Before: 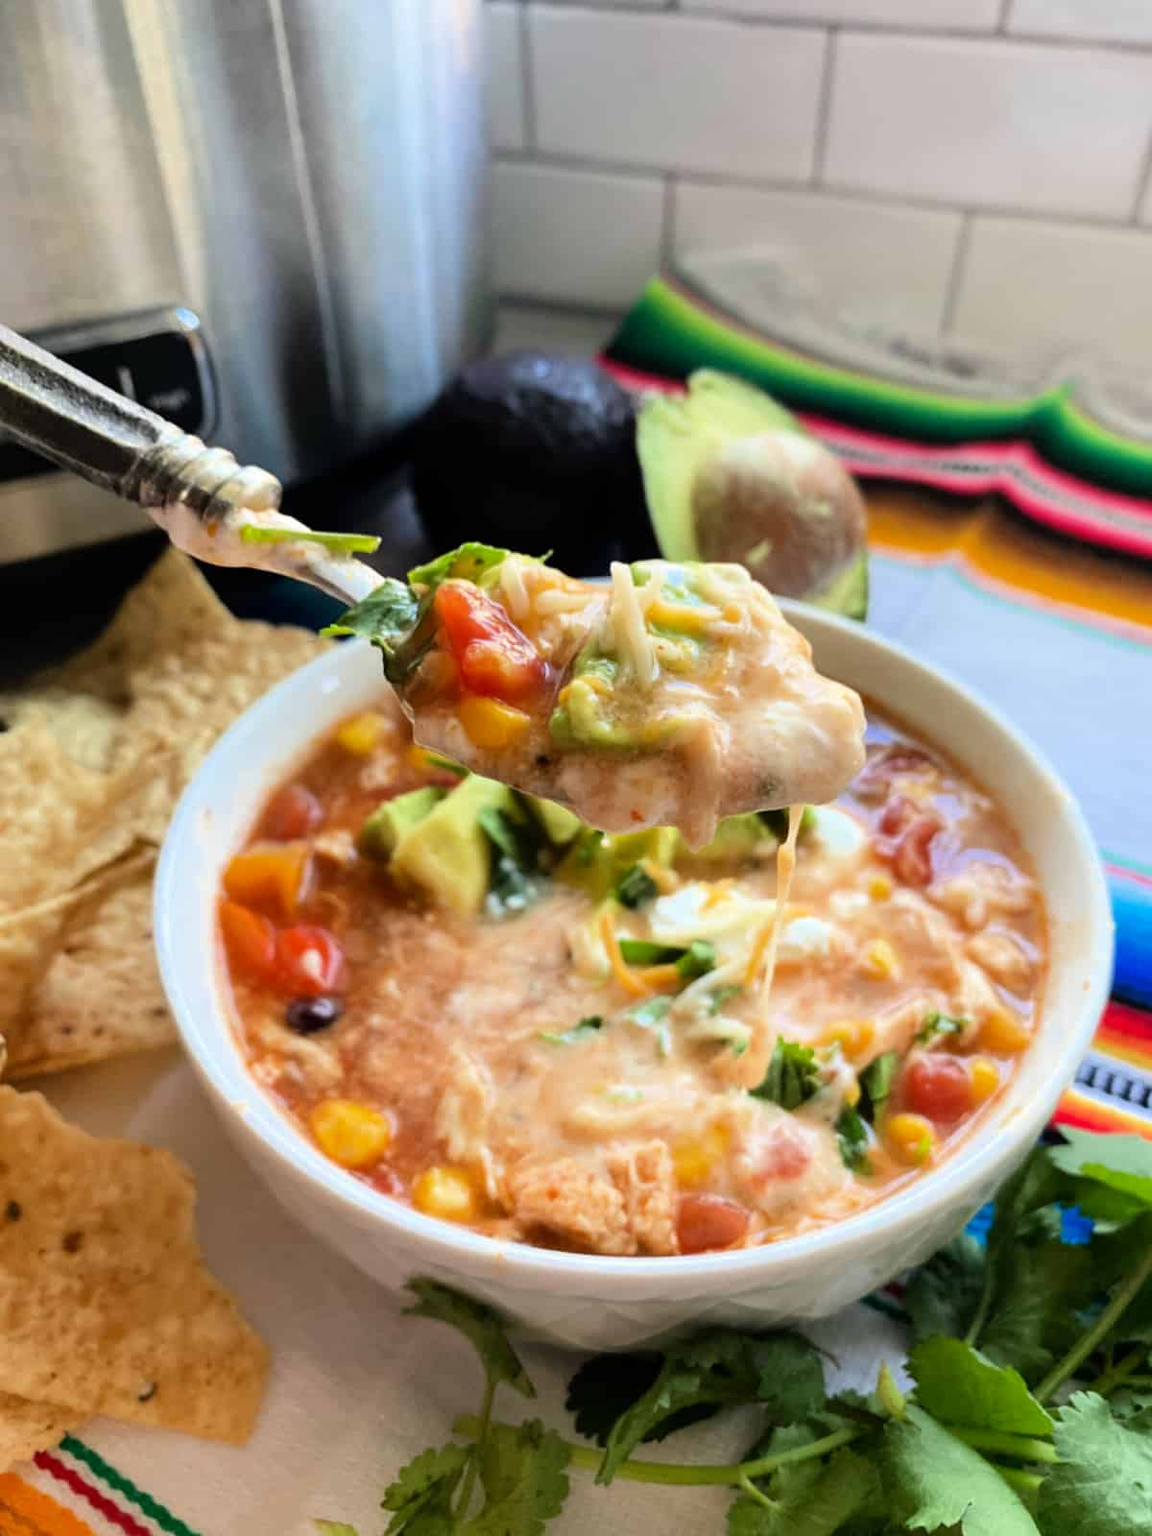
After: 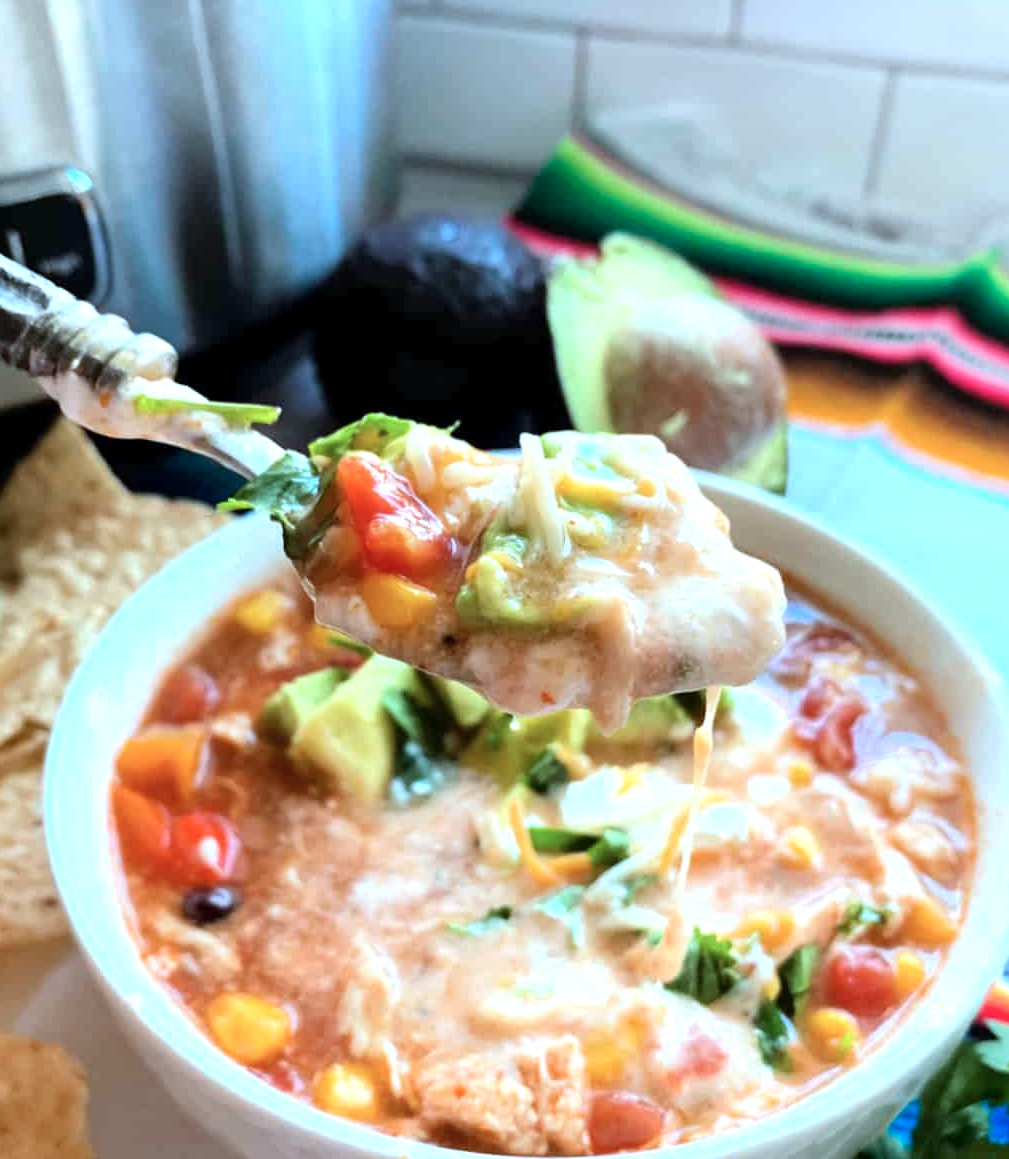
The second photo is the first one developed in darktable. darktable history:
crop and rotate: left 9.714%, top 9.561%, right 6.133%, bottom 17.977%
color correction: highlights a* -9.4, highlights b* -22.82
exposure: black level correction 0.001, exposure 0.498 EV, compensate highlight preservation false
